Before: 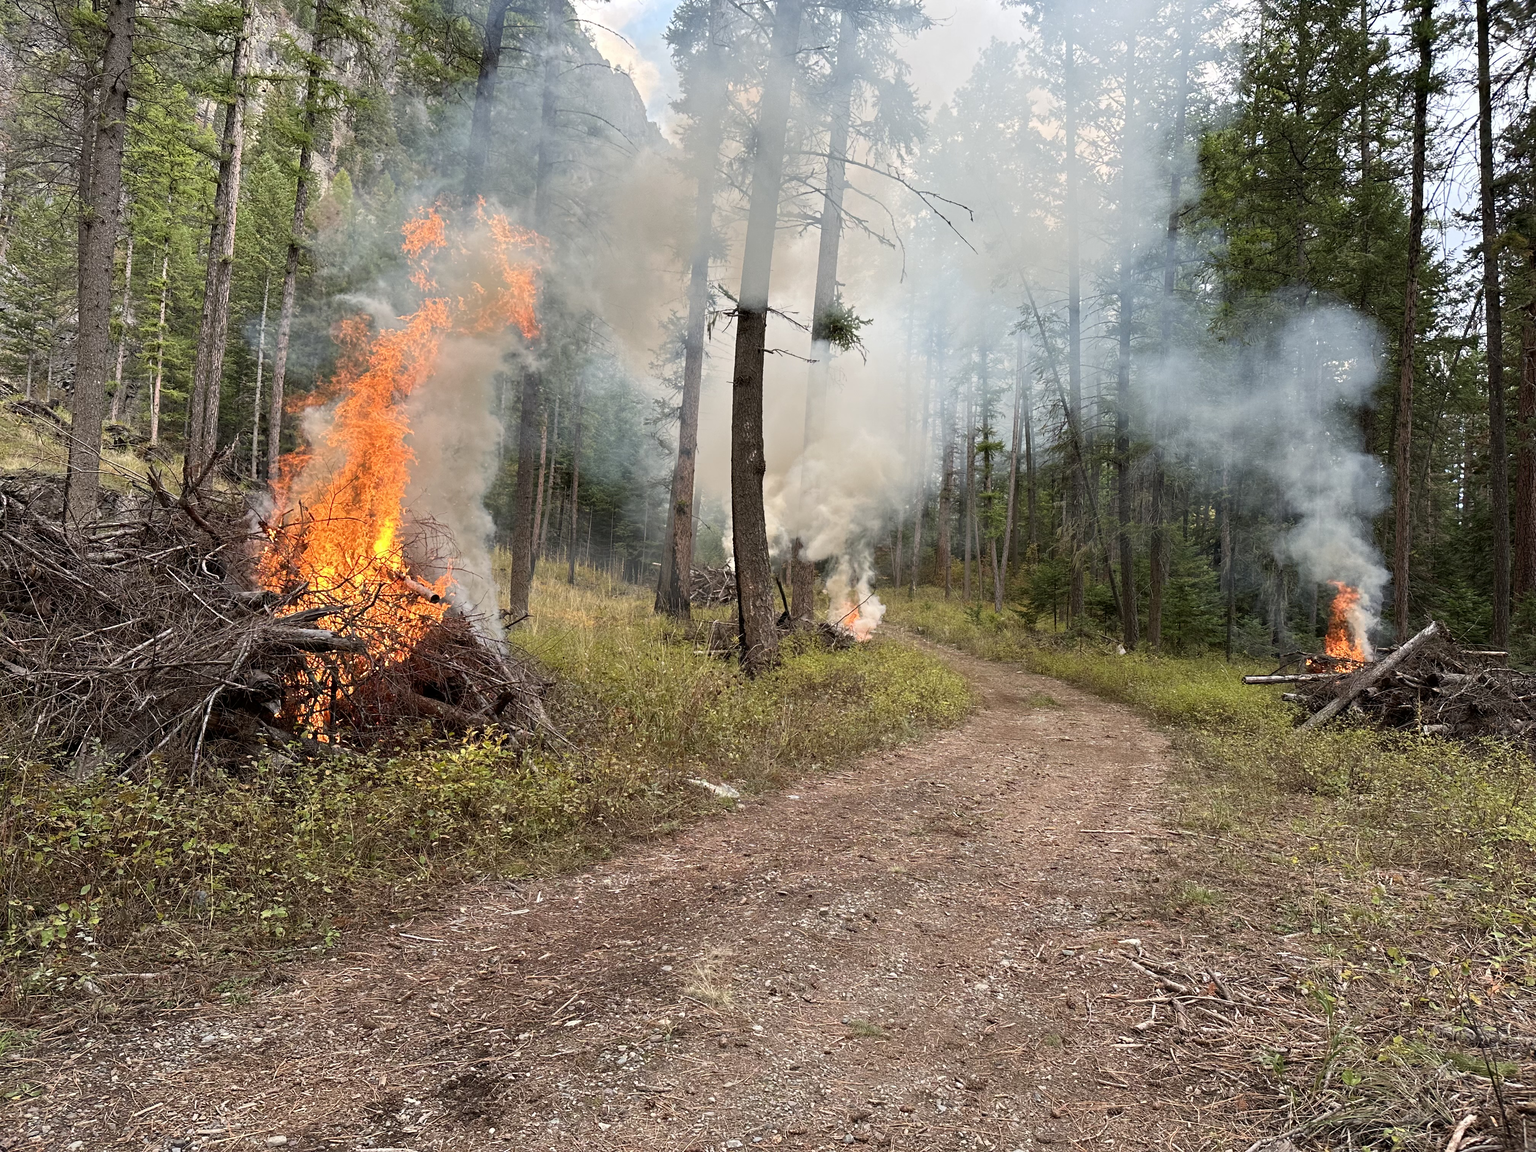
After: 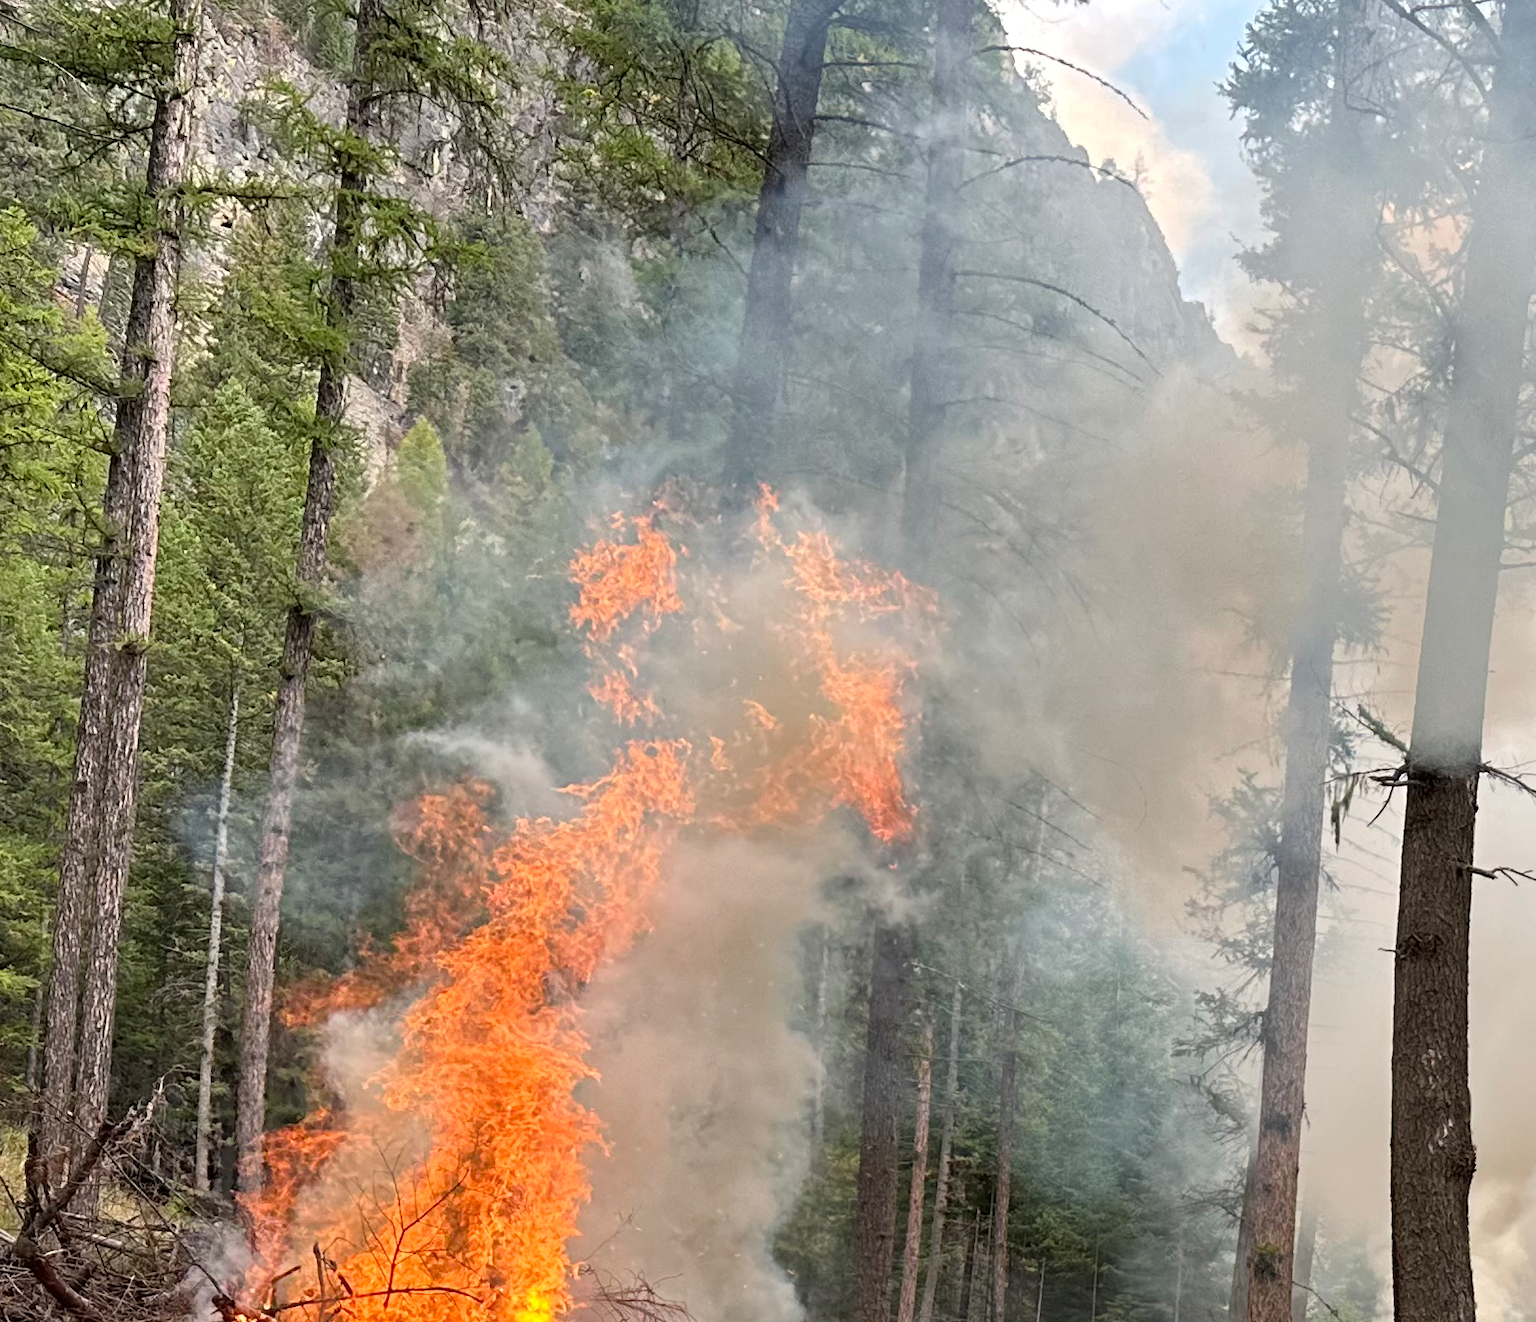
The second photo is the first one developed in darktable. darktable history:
crop and rotate: left 11.276%, top 0.117%, right 48.556%, bottom 53.776%
tone equalizer: mask exposure compensation -0.498 EV
